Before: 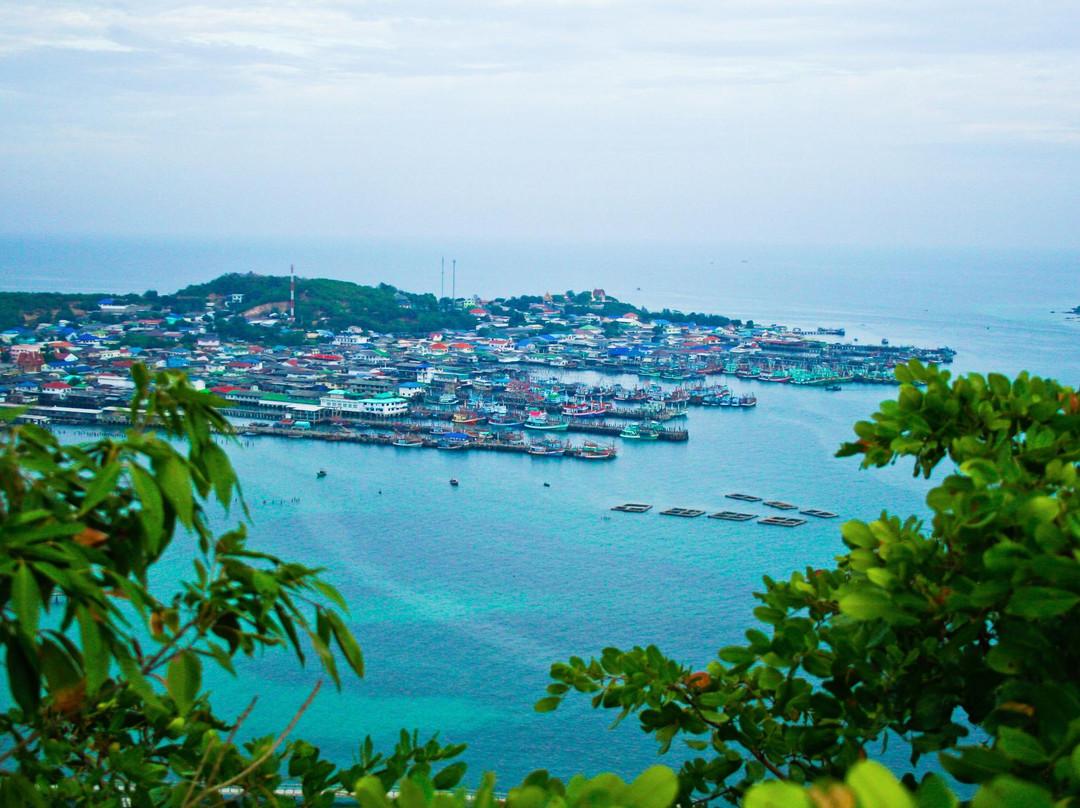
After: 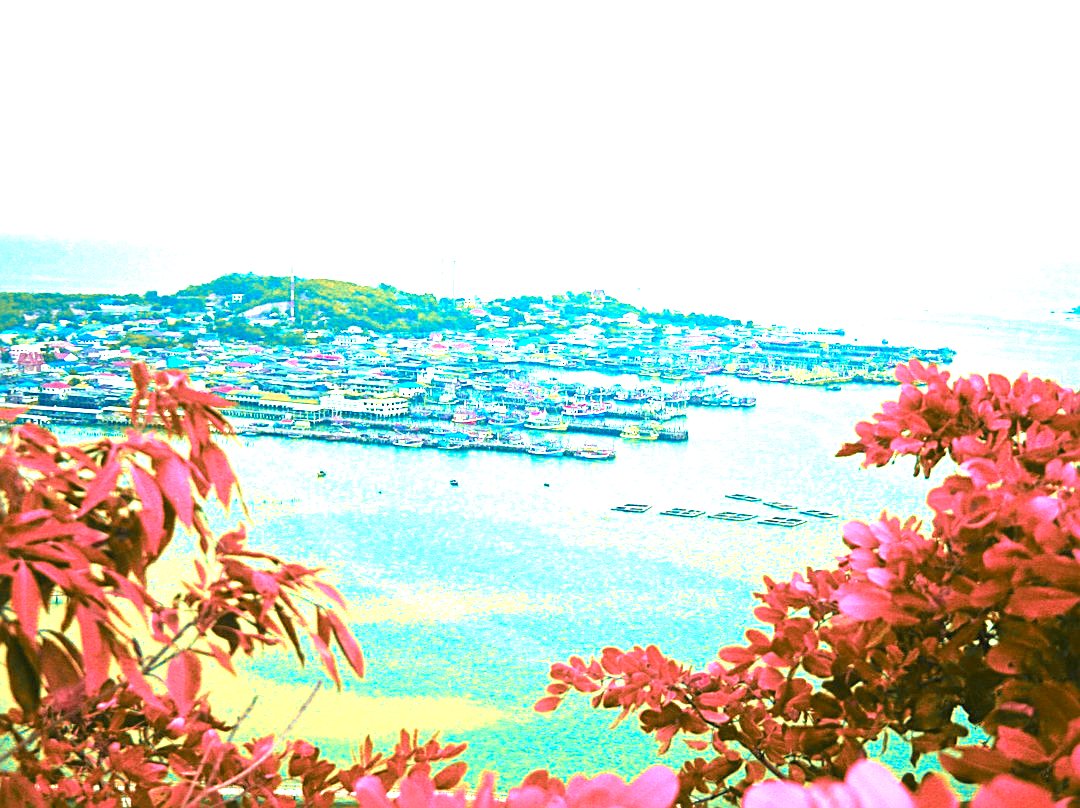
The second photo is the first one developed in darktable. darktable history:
sharpen: on, module defaults
color zones: curves: ch2 [(0, 0.488) (0.143, 0.417) (0.286, 0.212) (0.429, 0.179) (0.571, 0.154) (0.714, 0.415) (0.857, 0.495) (1, 0.488)]
exposure: black level correction 0, exposure 2.327 EV, compensate exposure bias true, compensate highlight preservation false
contrast equalizer: octaves 7, y [[0.6 ×6], [0.55 ×6], [0 ×6], [0 ×6], [0 ×6]], mix -0.3
